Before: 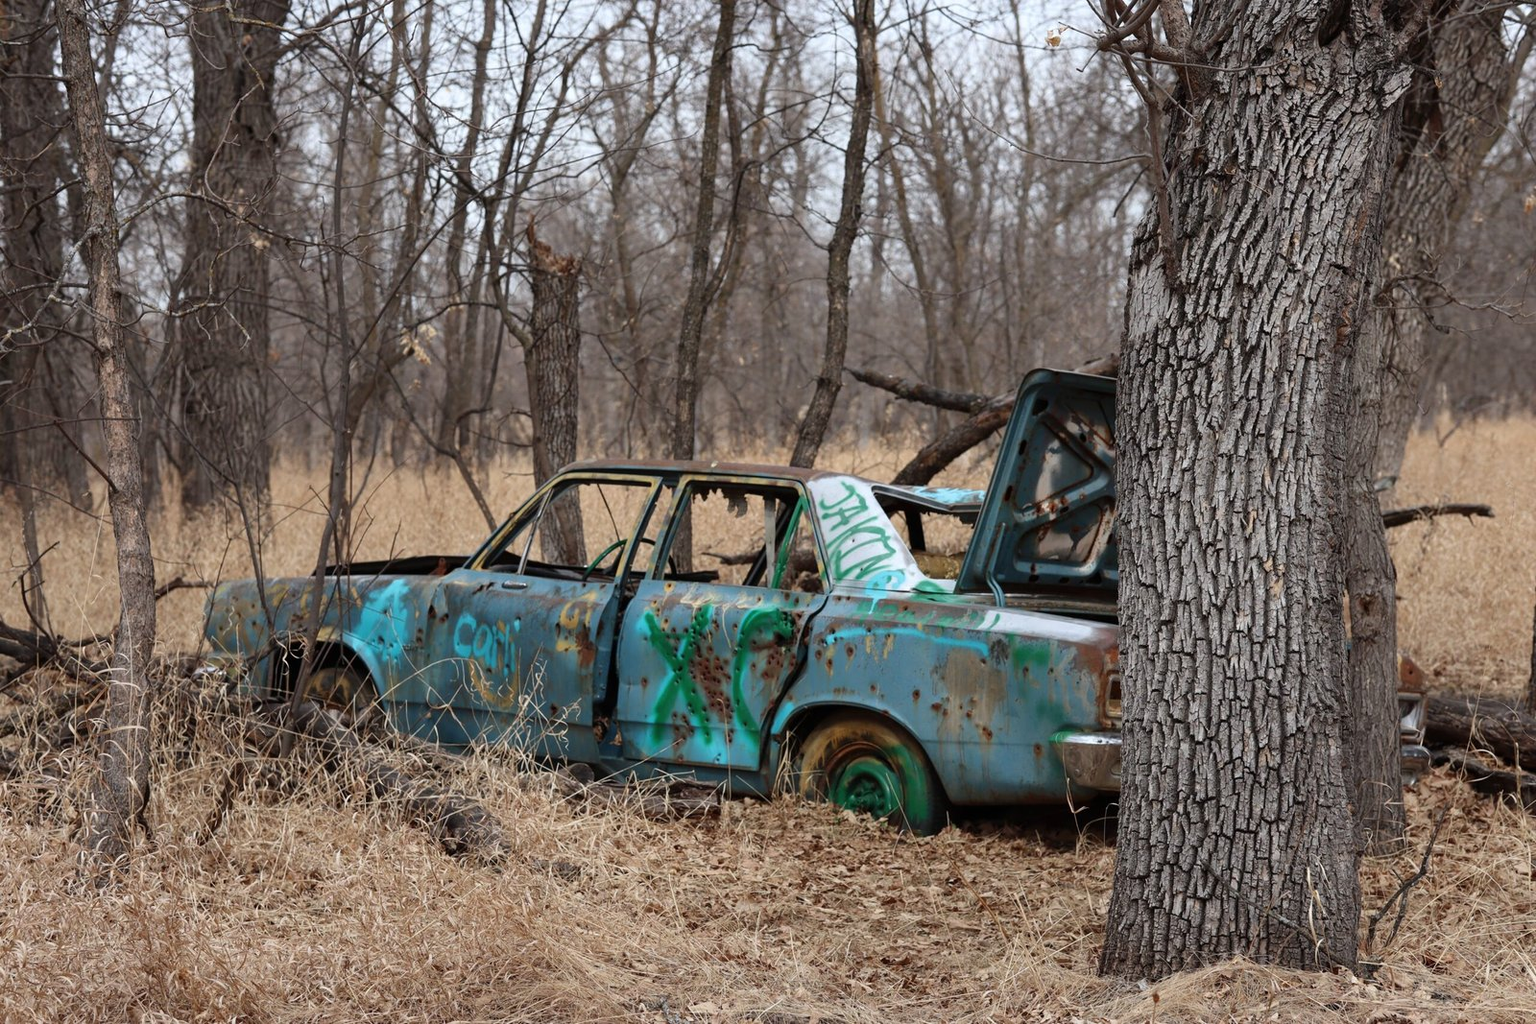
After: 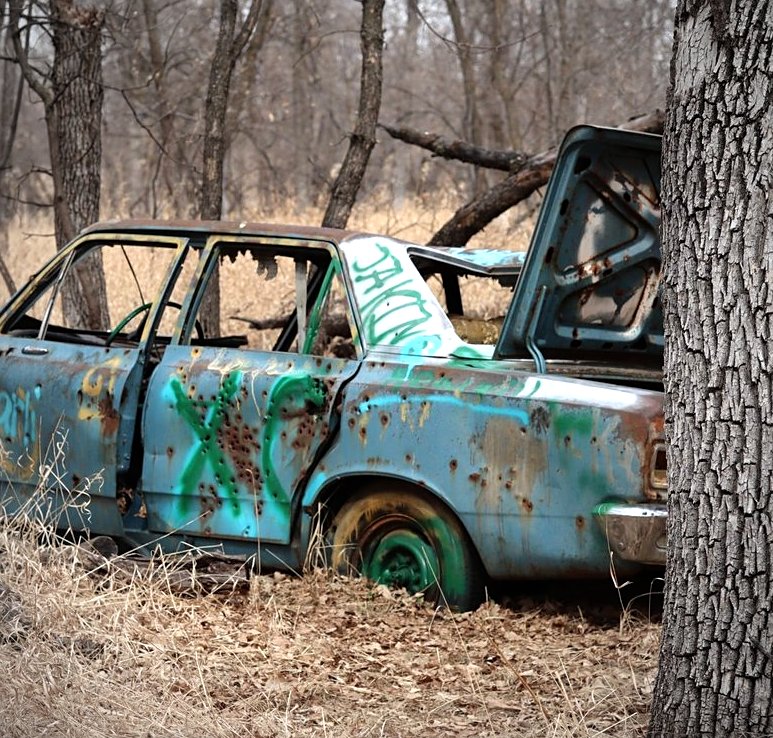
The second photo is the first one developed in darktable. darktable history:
sharpen: amount 0.213
tone equalizer: -8 EV -0.714 EV, -7 EV -0.7 EV, -6 EV -0.567 EV, -5 EV -0.369 EV, -3 EV 0.398 EV, -2 EV 0.6 EV, -1 EV 0.691 EV, +0 EV 0.751 EV
vignetting: fall-off radius 60.87%
crop: left 31.325%, top 24.28%, right 20.325%, bottom 6.502%
